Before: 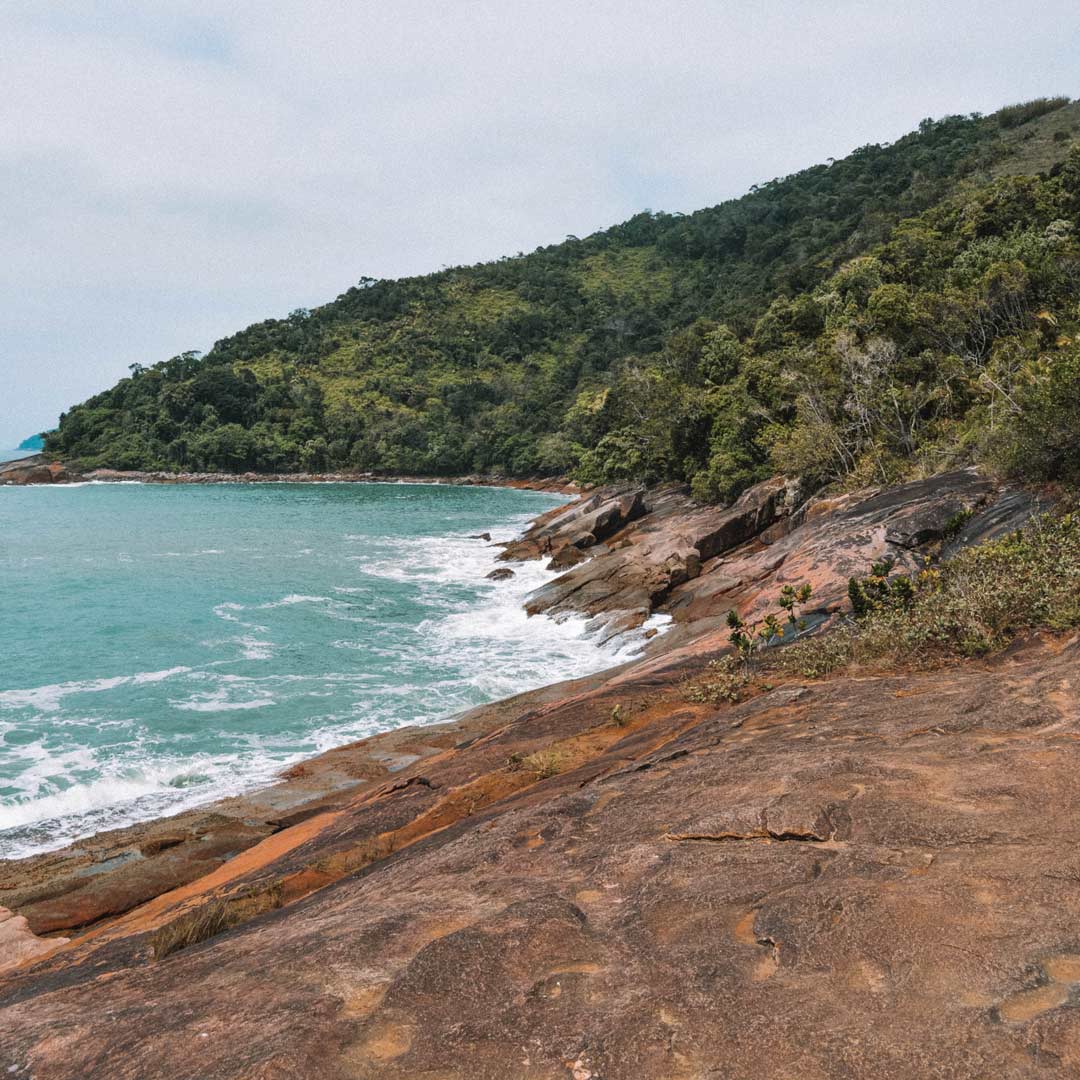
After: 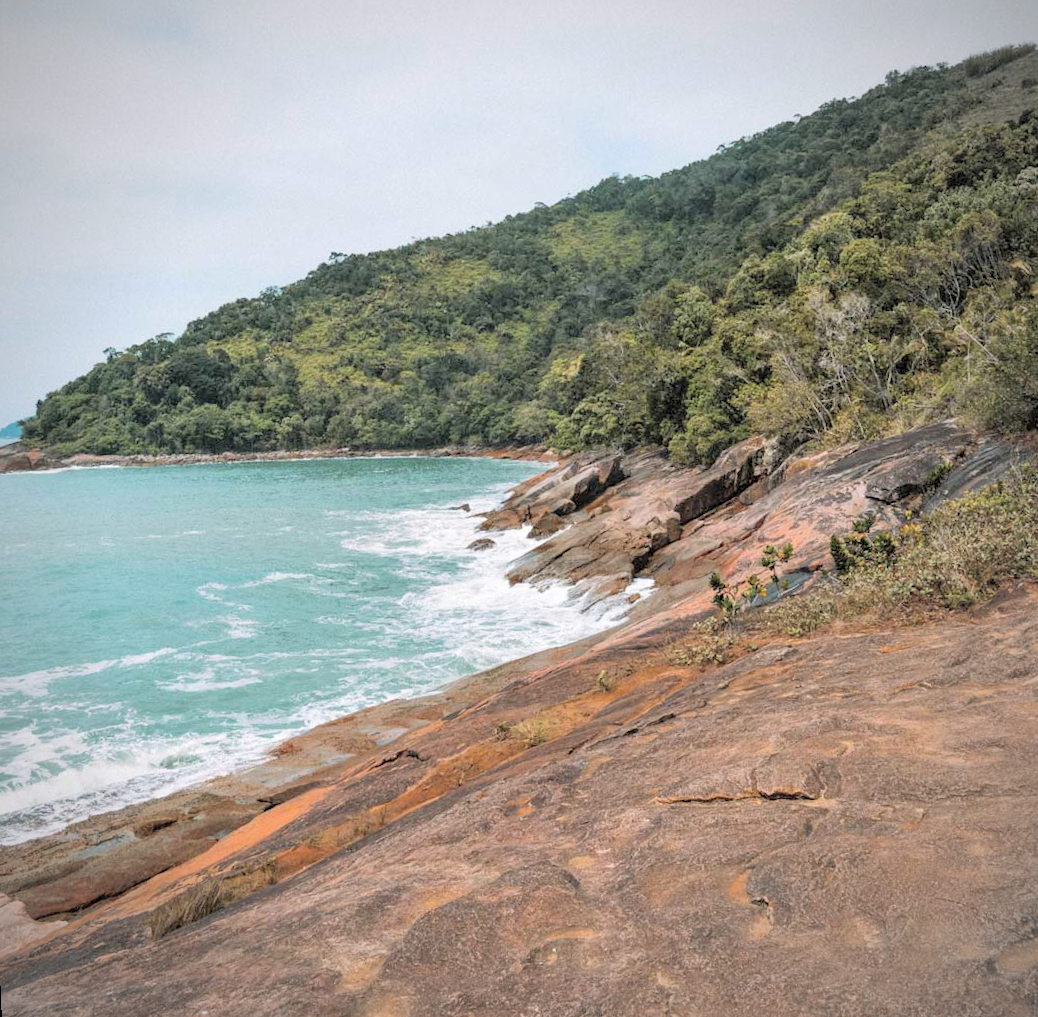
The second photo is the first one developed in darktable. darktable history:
contrast brightness saturation: brightness 0.28
vignetting: fall-off radius 60.92%
rotate and perspective: rotation -2.12°, lens shift (vertical) 0.009, lens shift (horizontal) -0.008, automatic cropping original format, crop left 0.036, crop right 0.964, crop top 0.05, crop bottom 0.959
exposure: black level correction 0.005, exposure 0.014 EV, compensate highlight preservation false
